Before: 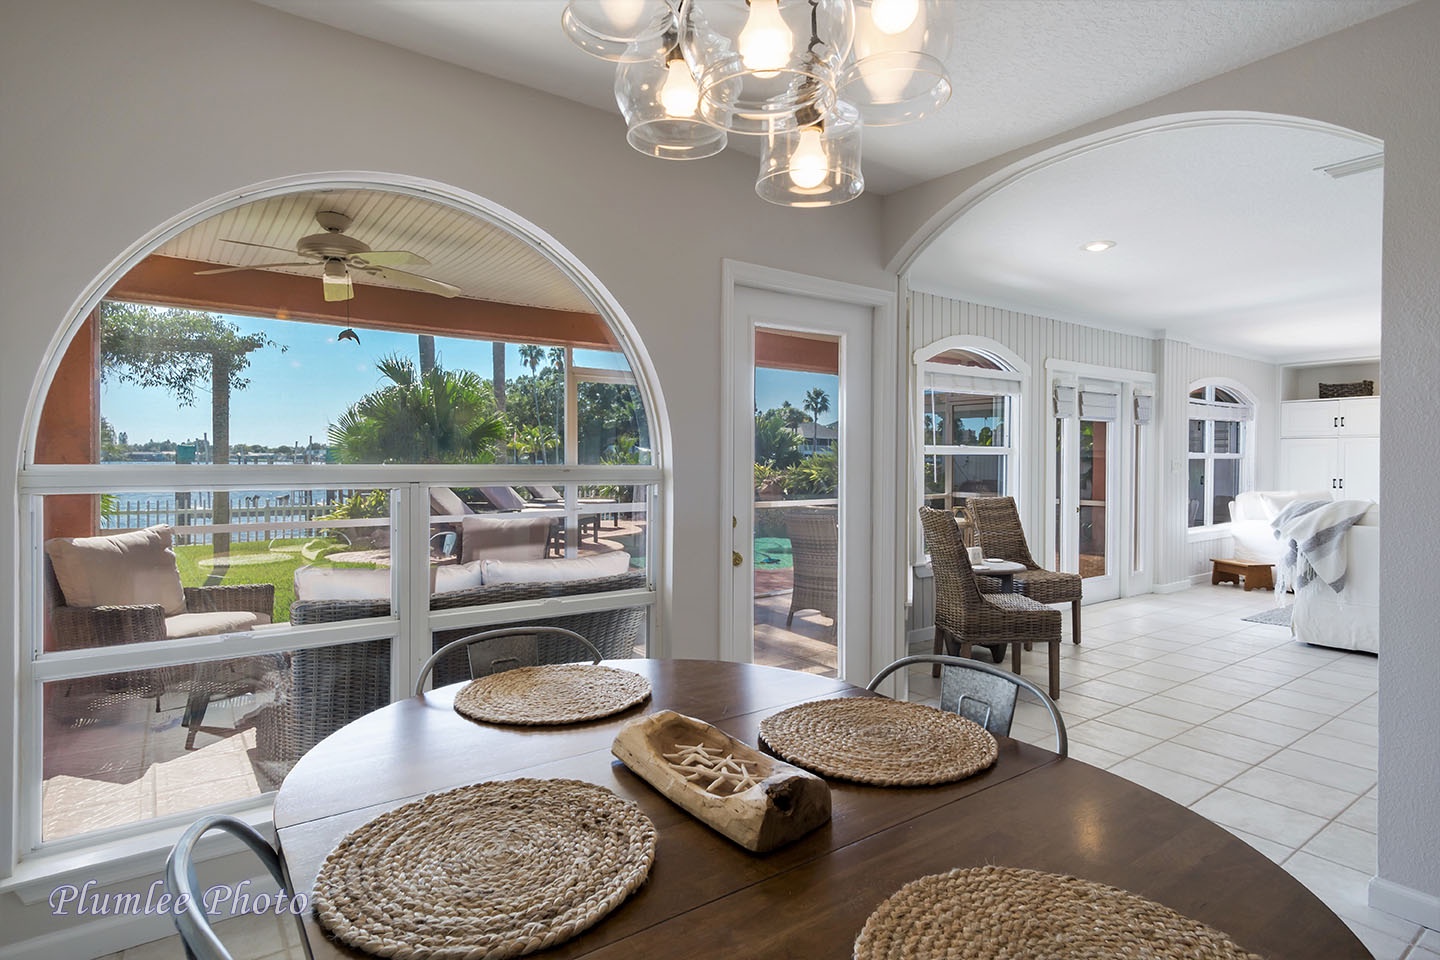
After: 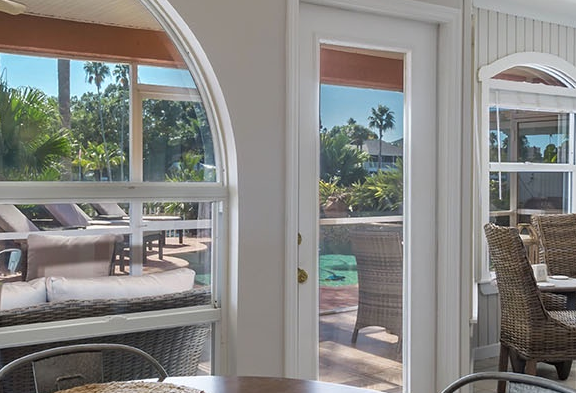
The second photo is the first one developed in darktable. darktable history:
crop: left 30.26%, top 29.565%, right 29.736%, bottom 29.483%
tone equalizer: -8 EV 0.062 EV
